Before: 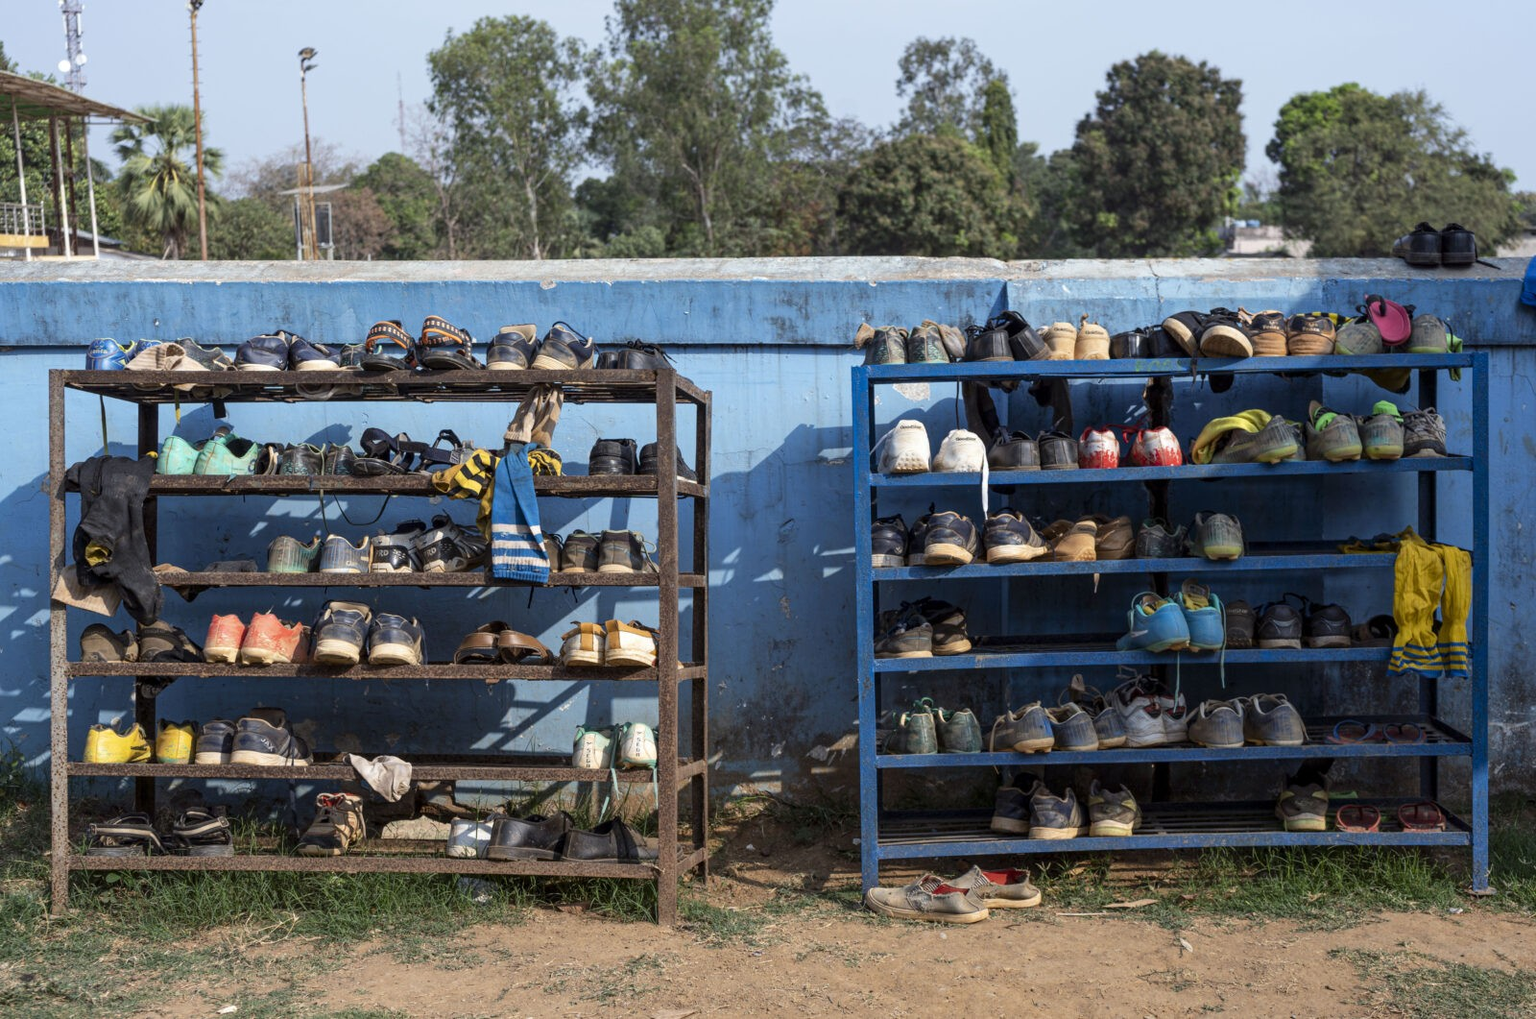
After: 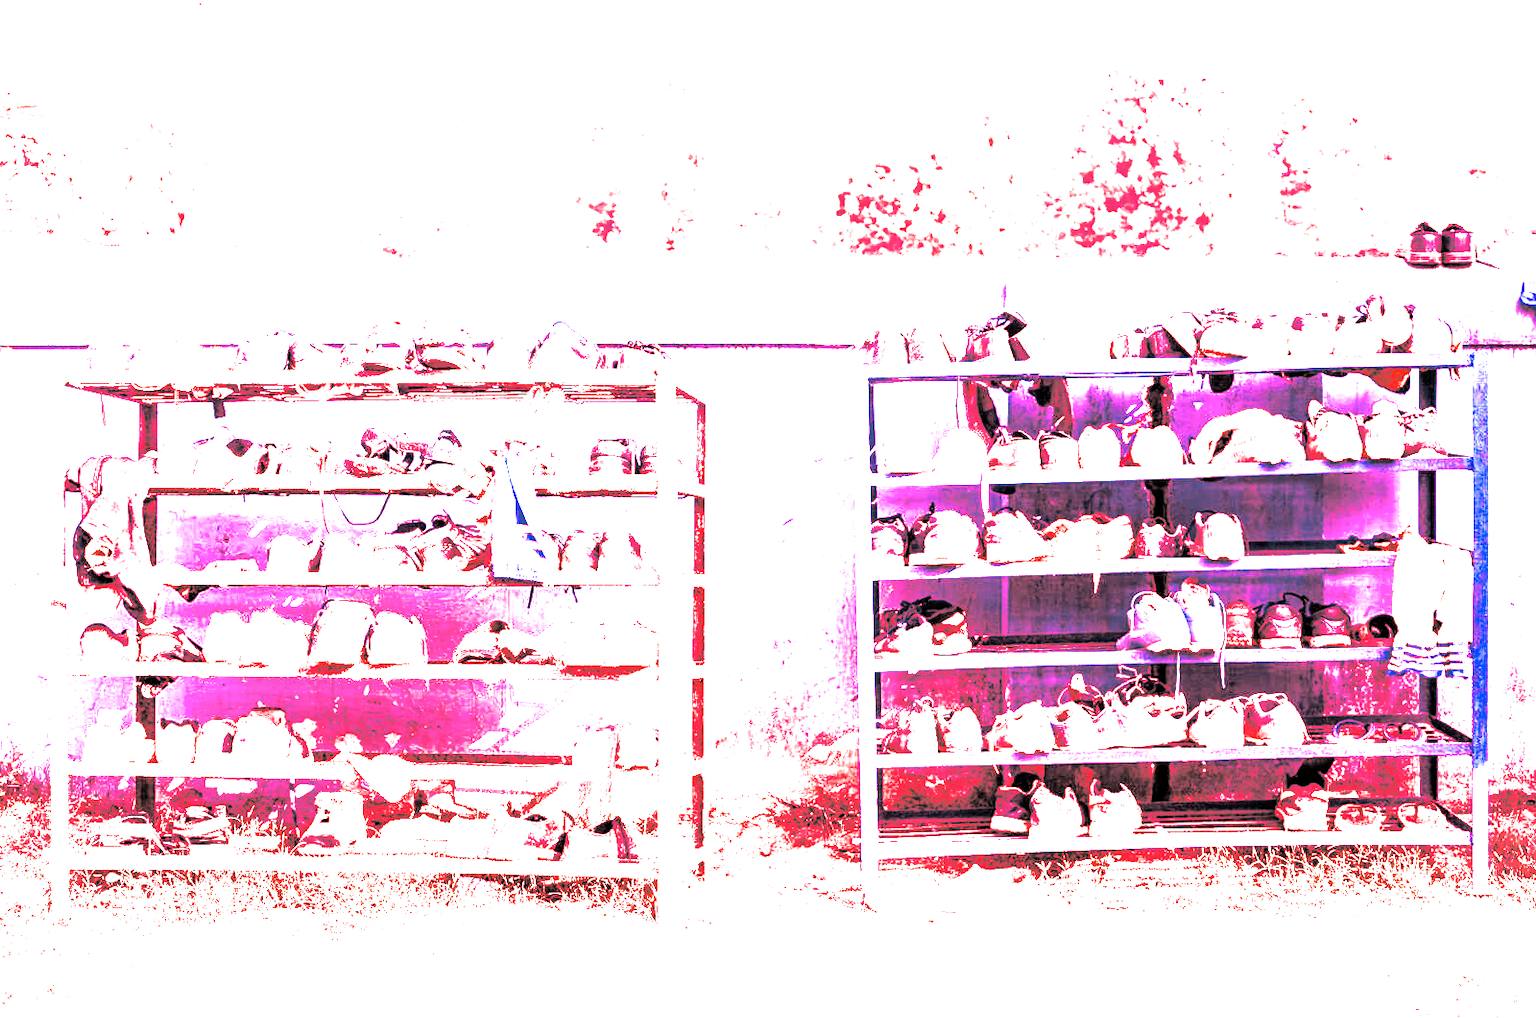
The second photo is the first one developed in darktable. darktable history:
exposure: exposure 2 EV, compensate highlight preservation false
white balance: red 4.26, blue 1.802
split-toning: shadows › hue 201.6°, shadows › saturation 0.16, highlights › hue 50.4°, highlights › saturation 0.2, balance -49.9
